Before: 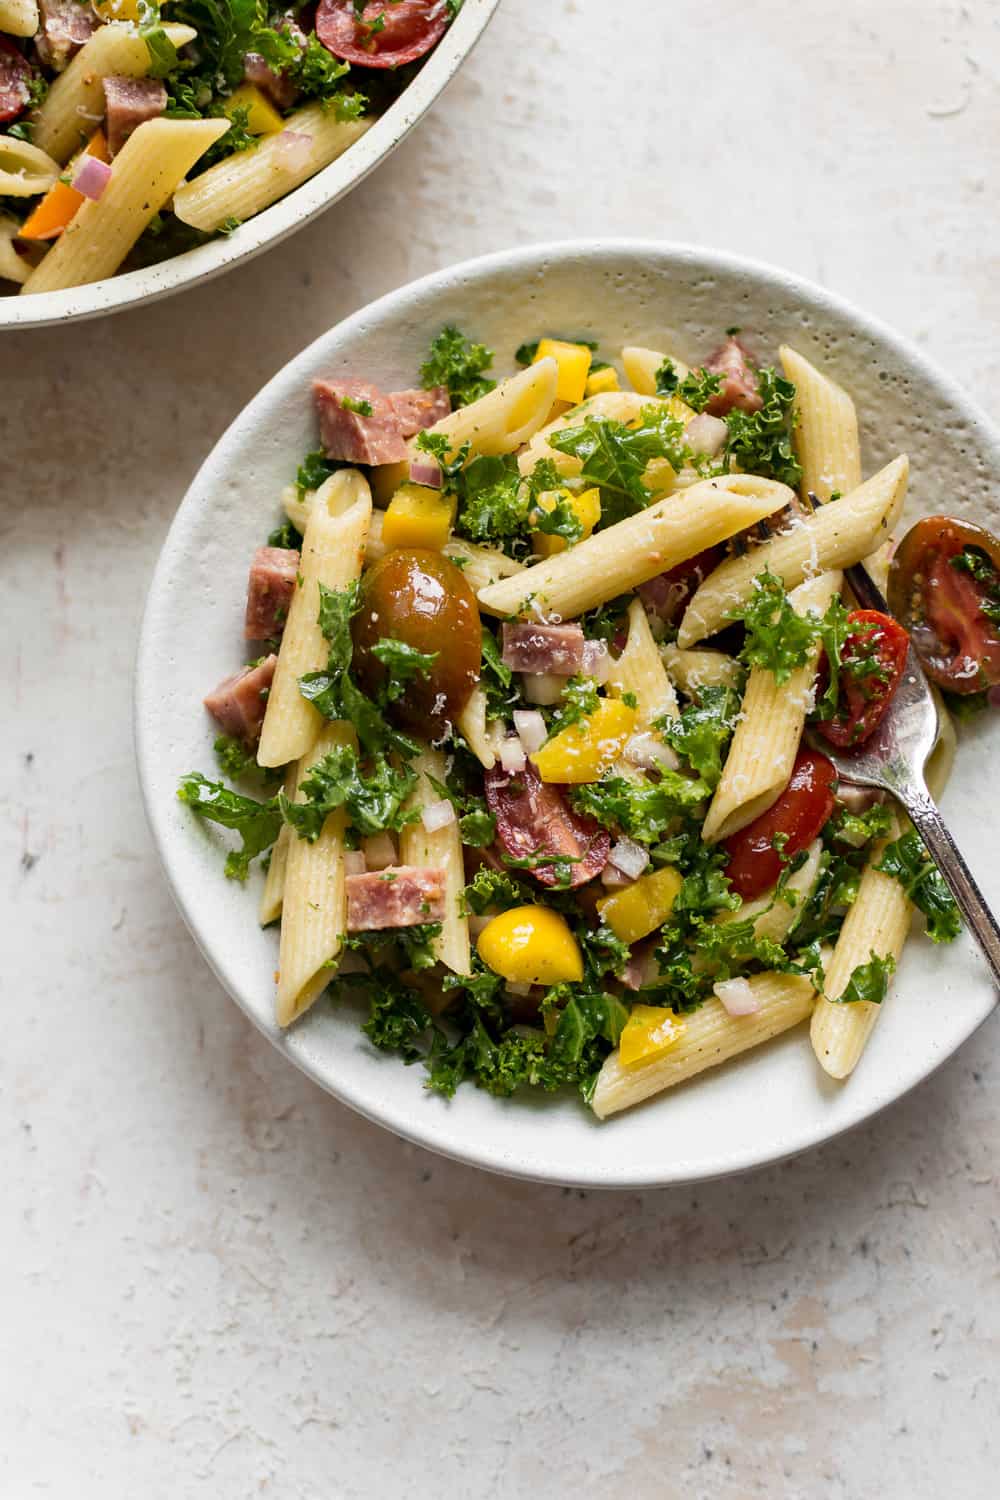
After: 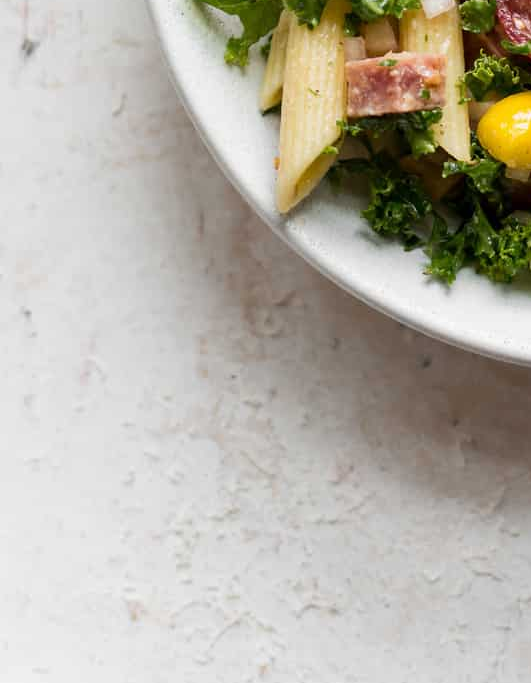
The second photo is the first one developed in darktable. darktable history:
crop and rotate: top 54.279%, right 46.826%, bottom 0.185%
